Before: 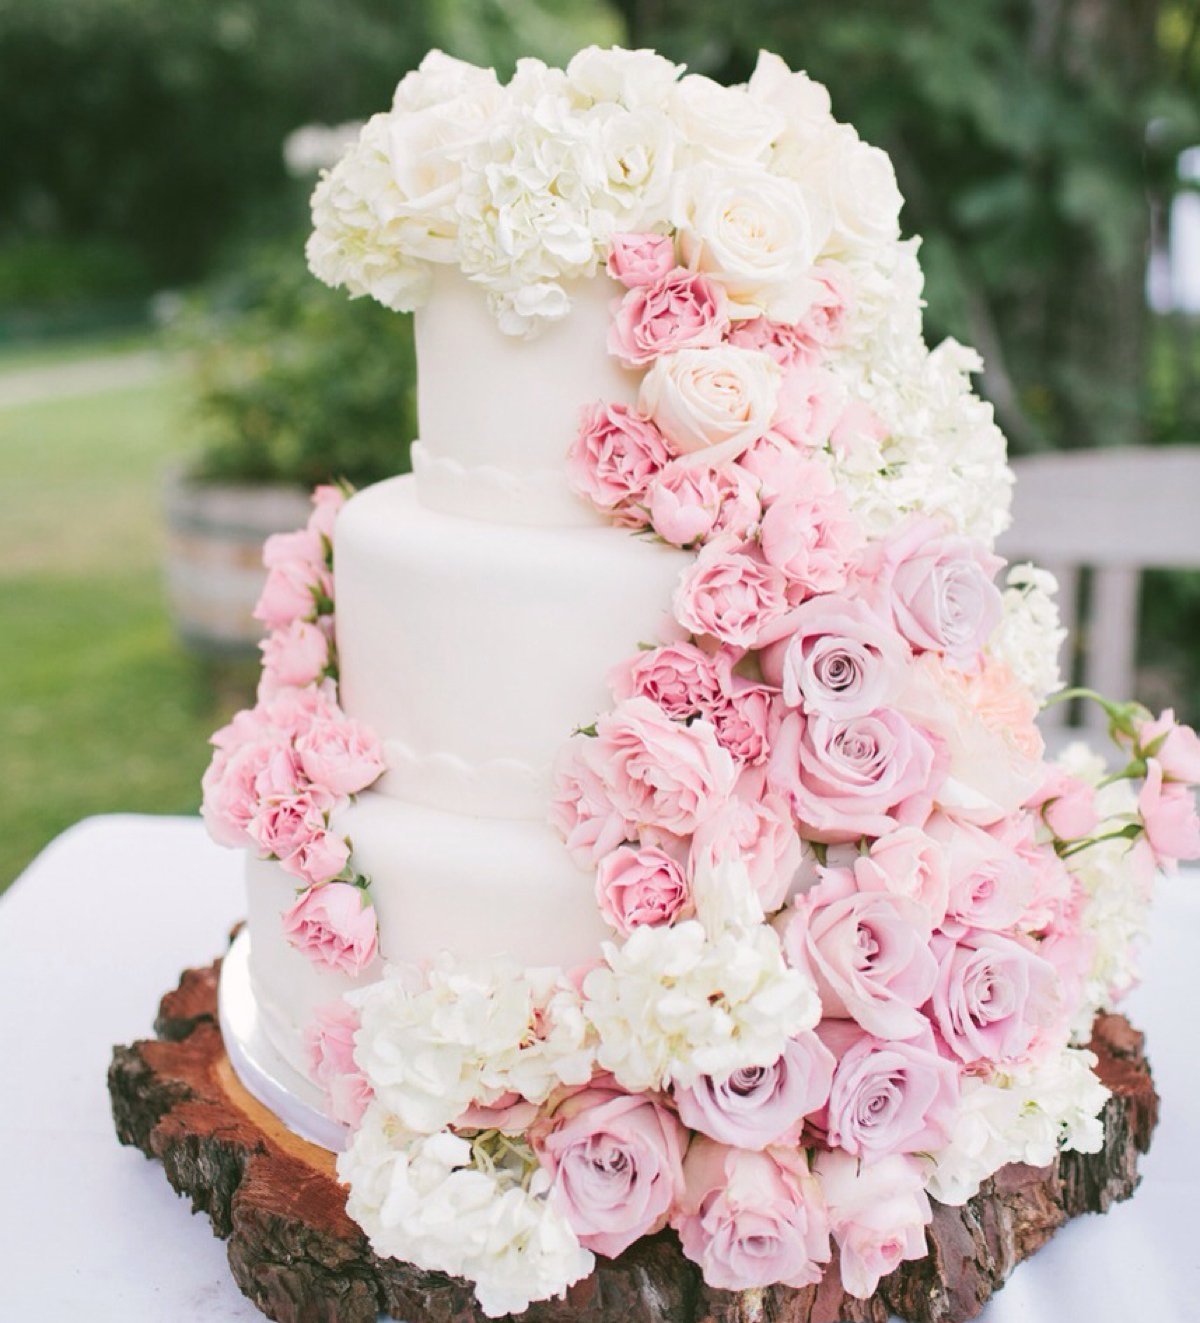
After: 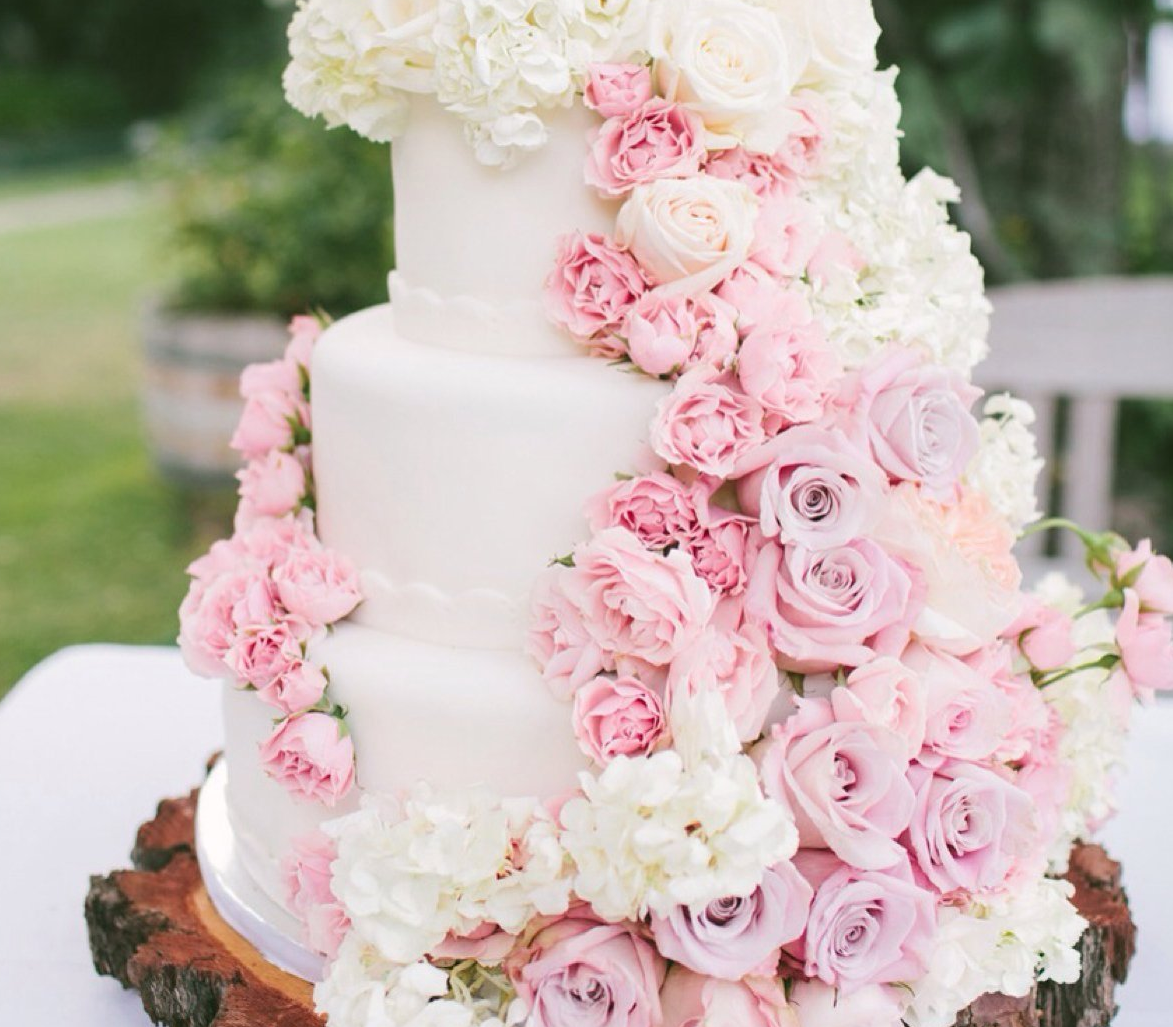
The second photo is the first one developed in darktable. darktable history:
crop and rotate: left 1.955%, top 12.851%, right 0.267%, bottom 9.495%
